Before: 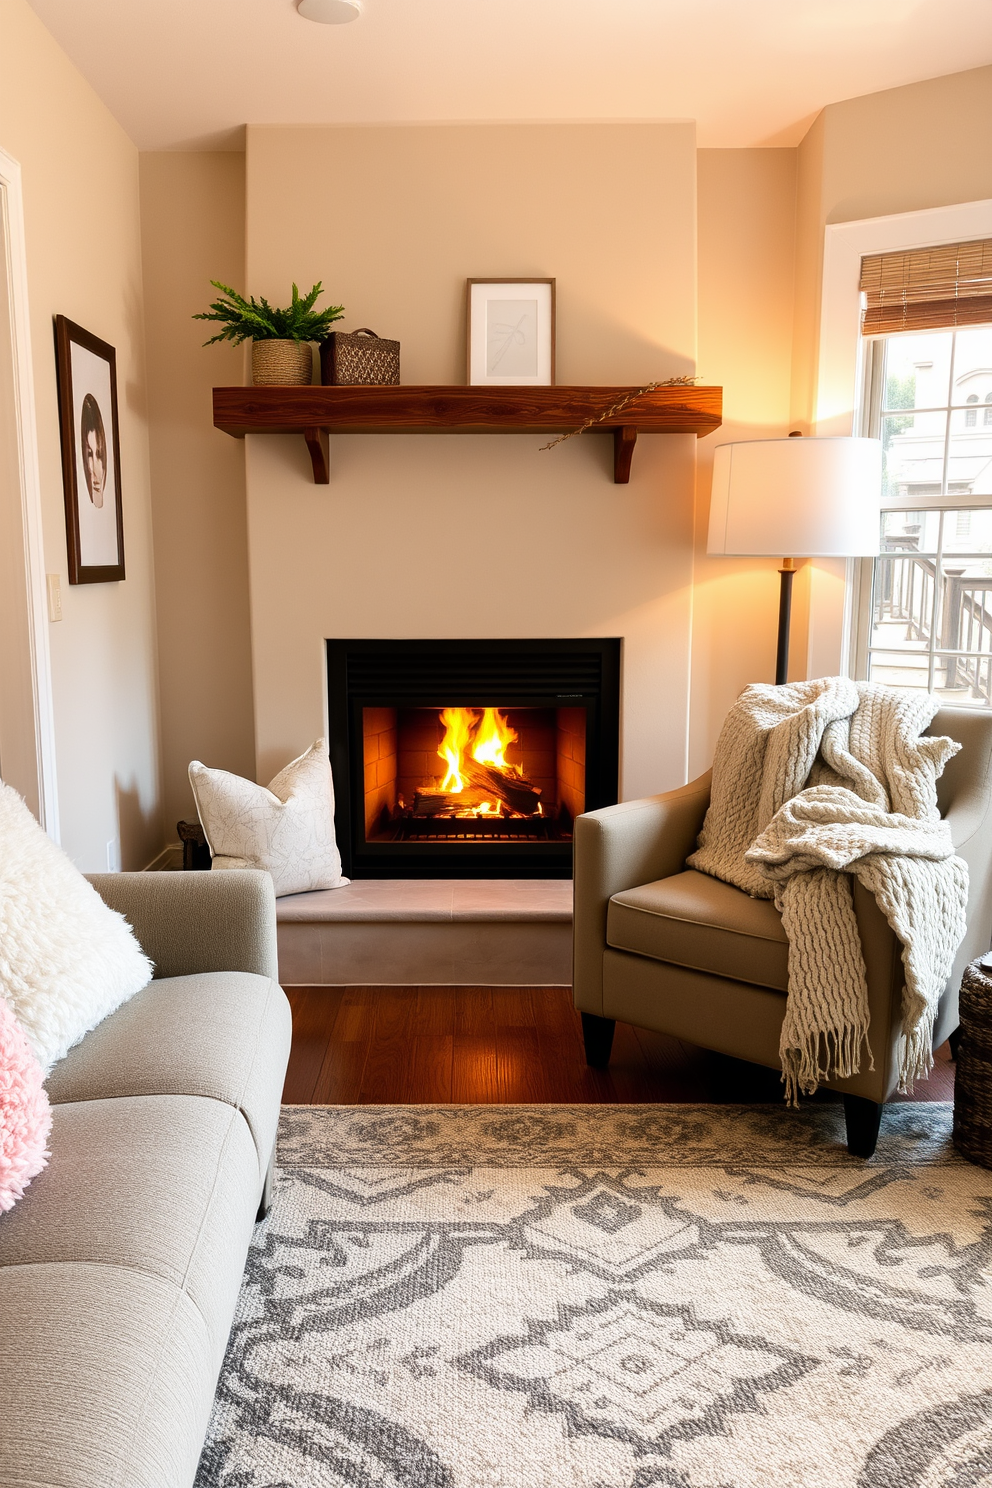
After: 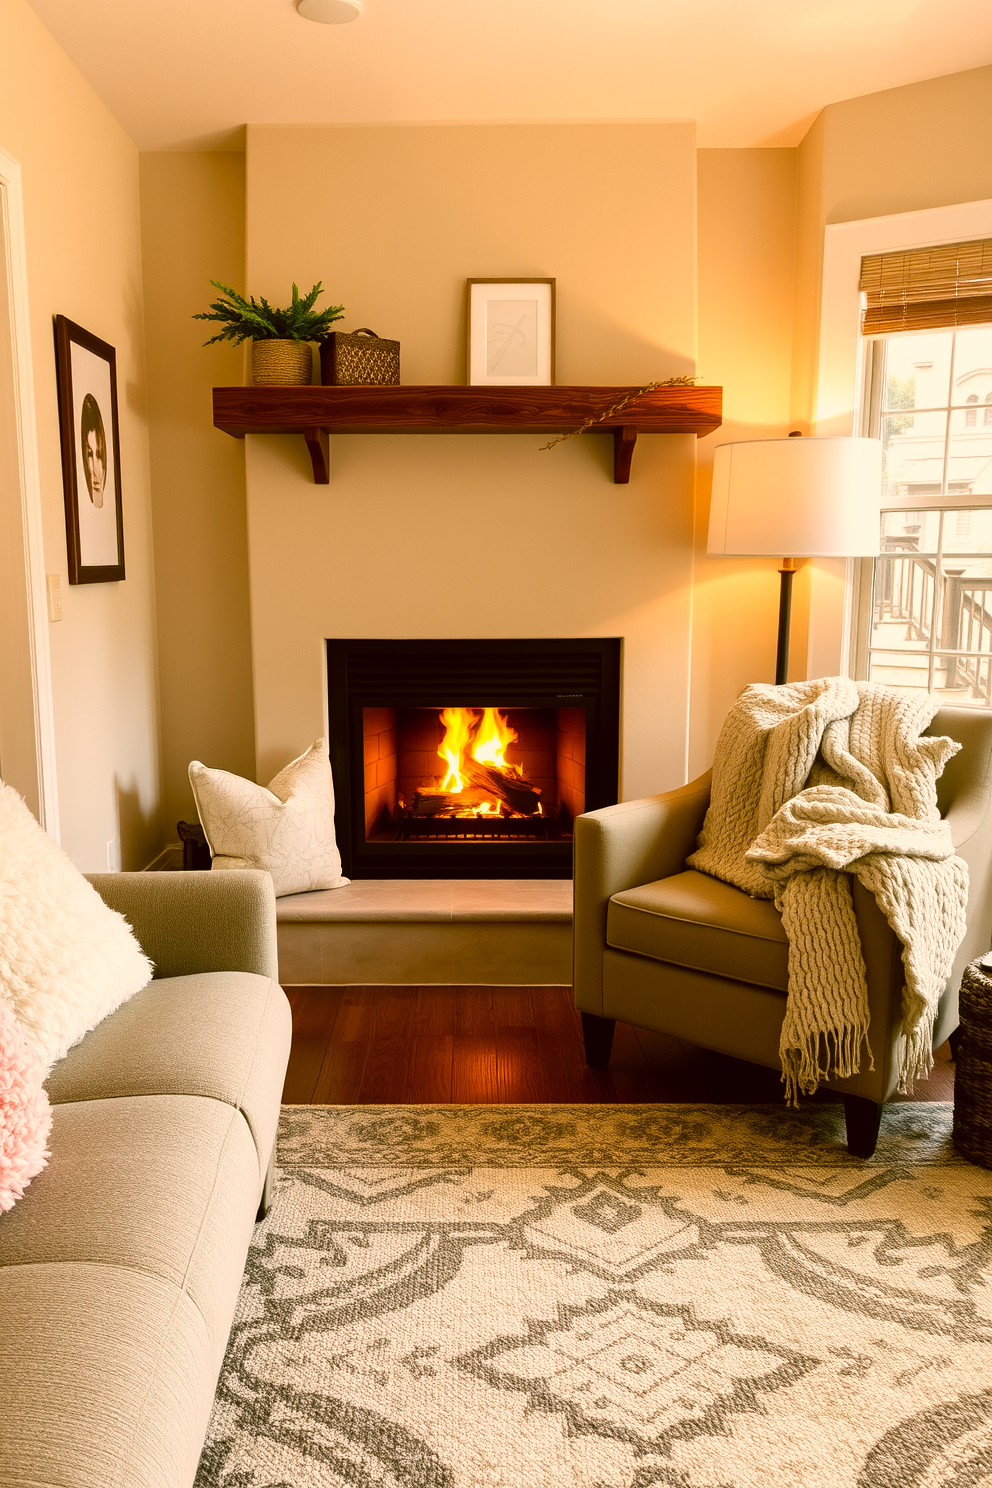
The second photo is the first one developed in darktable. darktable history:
color correction: highlights a* 8.49, highlights b* 15.44, shadows a* -0.557, shadows b* 27.09
